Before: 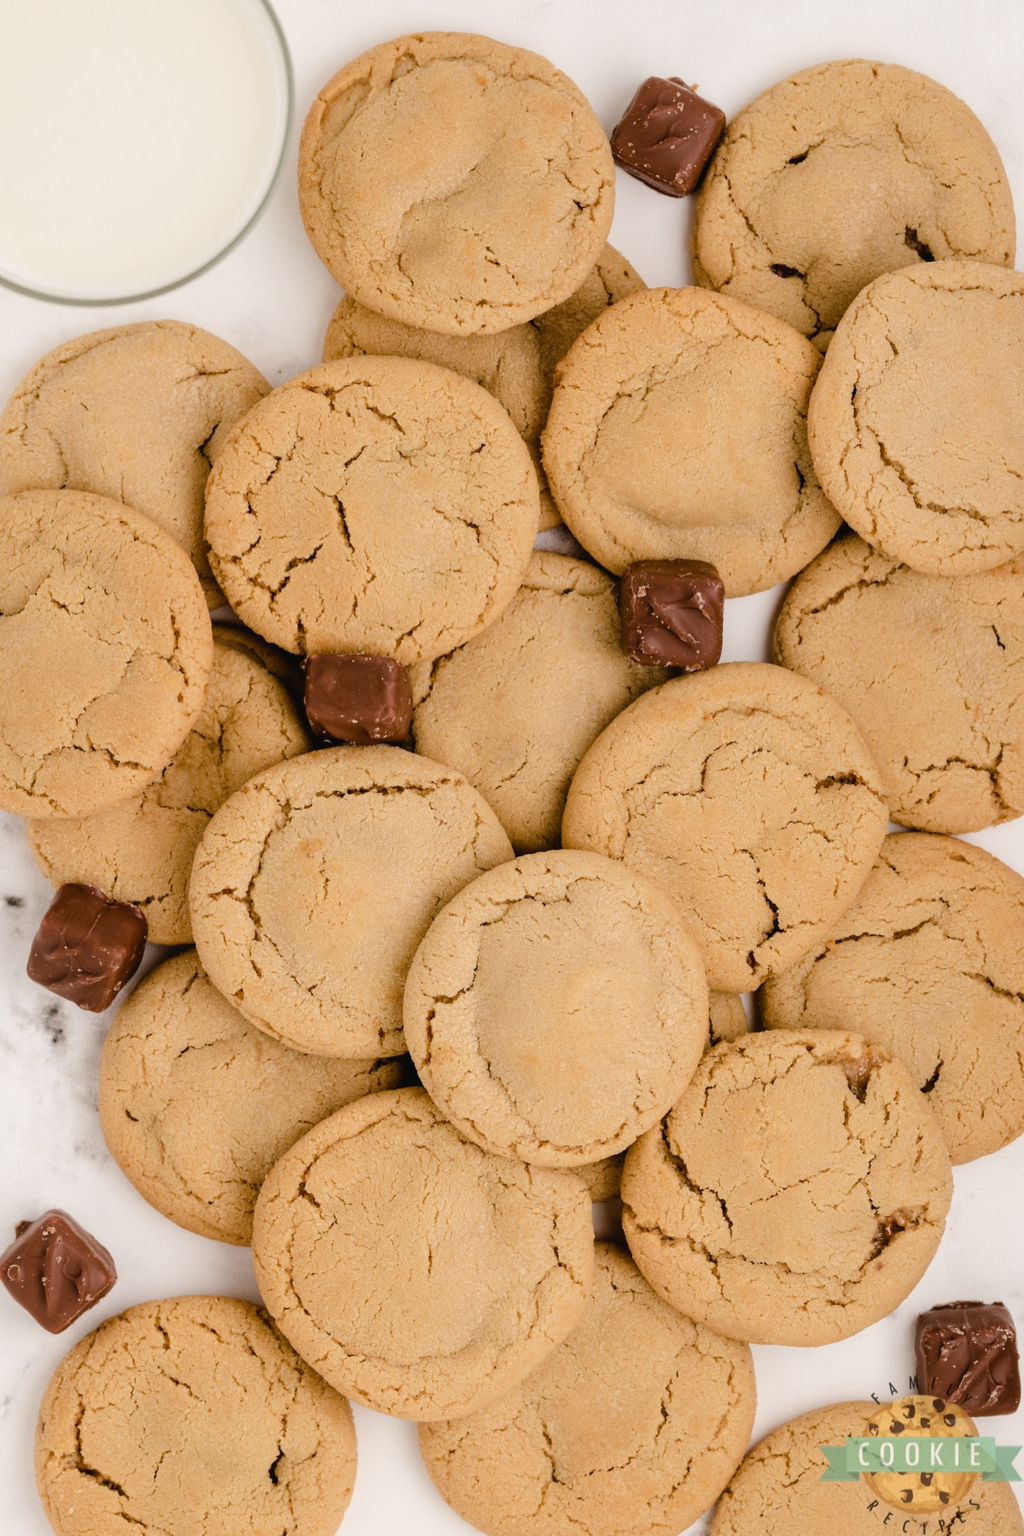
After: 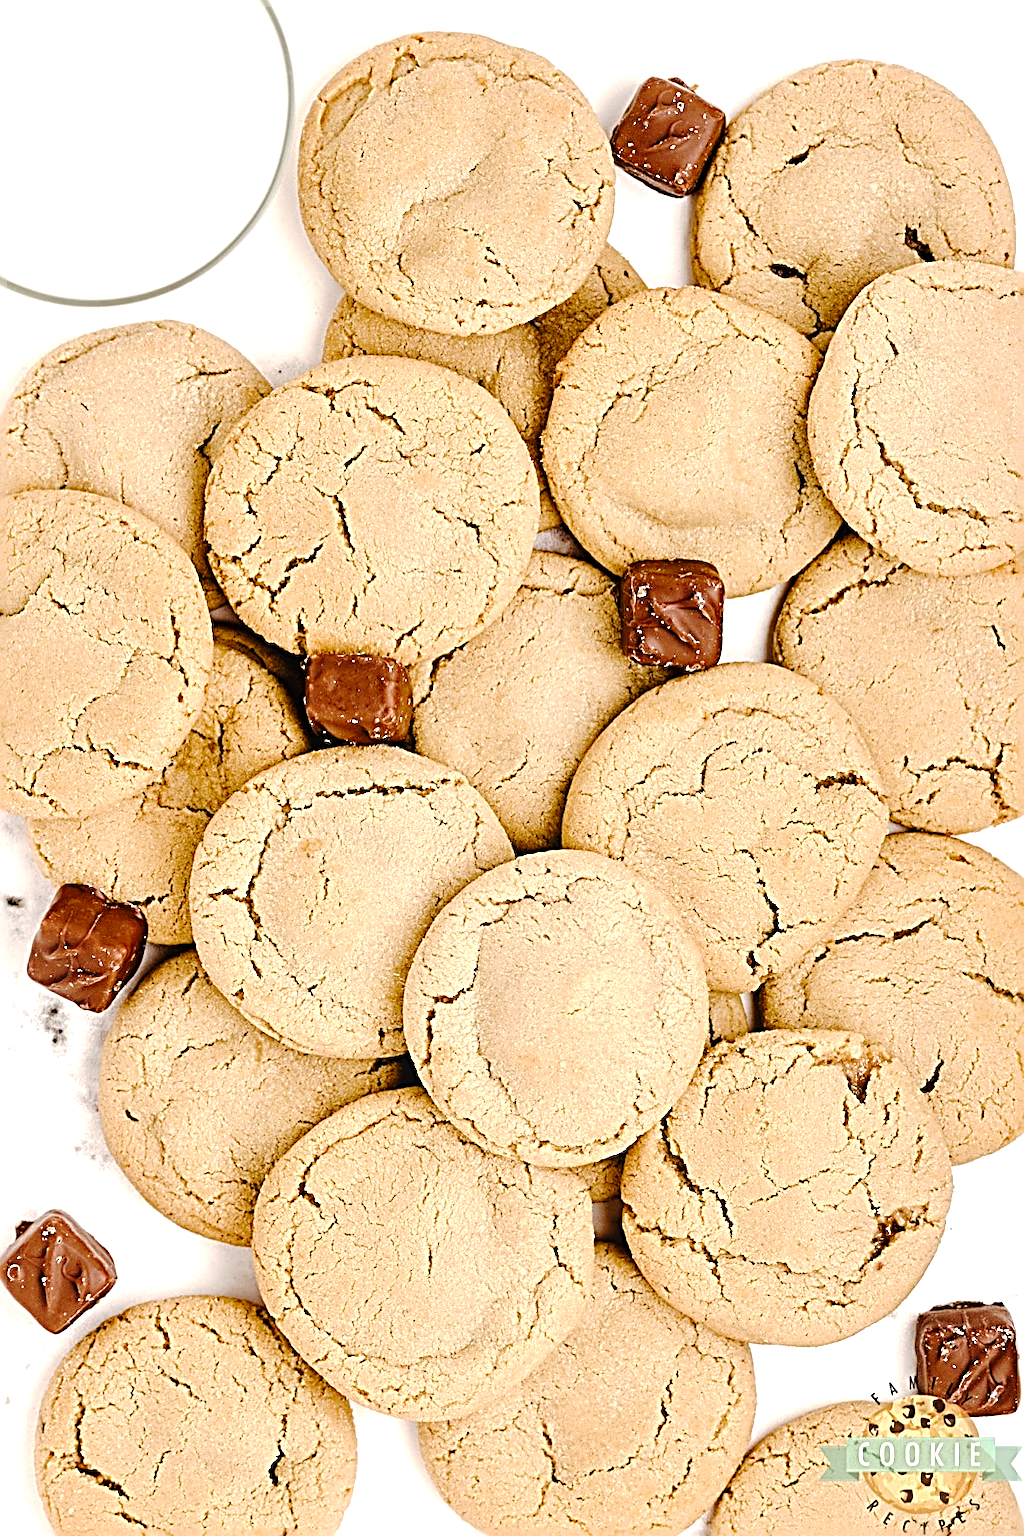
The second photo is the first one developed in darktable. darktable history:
local contrast: mode bilateral grid, contrast 25, coarseness 60, detail 151%, midtone range 0.2
sharpen: radius 3.168, amount 1.721
exposure: black level correction 0, exposure 0.703 EV, compensate exposure bias true, compensate highlight preservation false
tone curve: curves: ch0 [(0, 0) (0.003, 0.026) (0.011, 0.03) (0.025, 0.038) (0.044, 0.046) (0.069, 0.055) (0.1, 0.075) (0.136, 0.114) (0.177, 0.158) (0.224, 0.215) (0.277, 0.296) (0.335, 0.386) (0.399, 0.479) (0.468, 0.568) (0.543, 0.637) (0.623, 0.707) (0.709, 0.773) (0.801, 0.834) (0.898, 0.896) (1, 1)], preserve colors none
